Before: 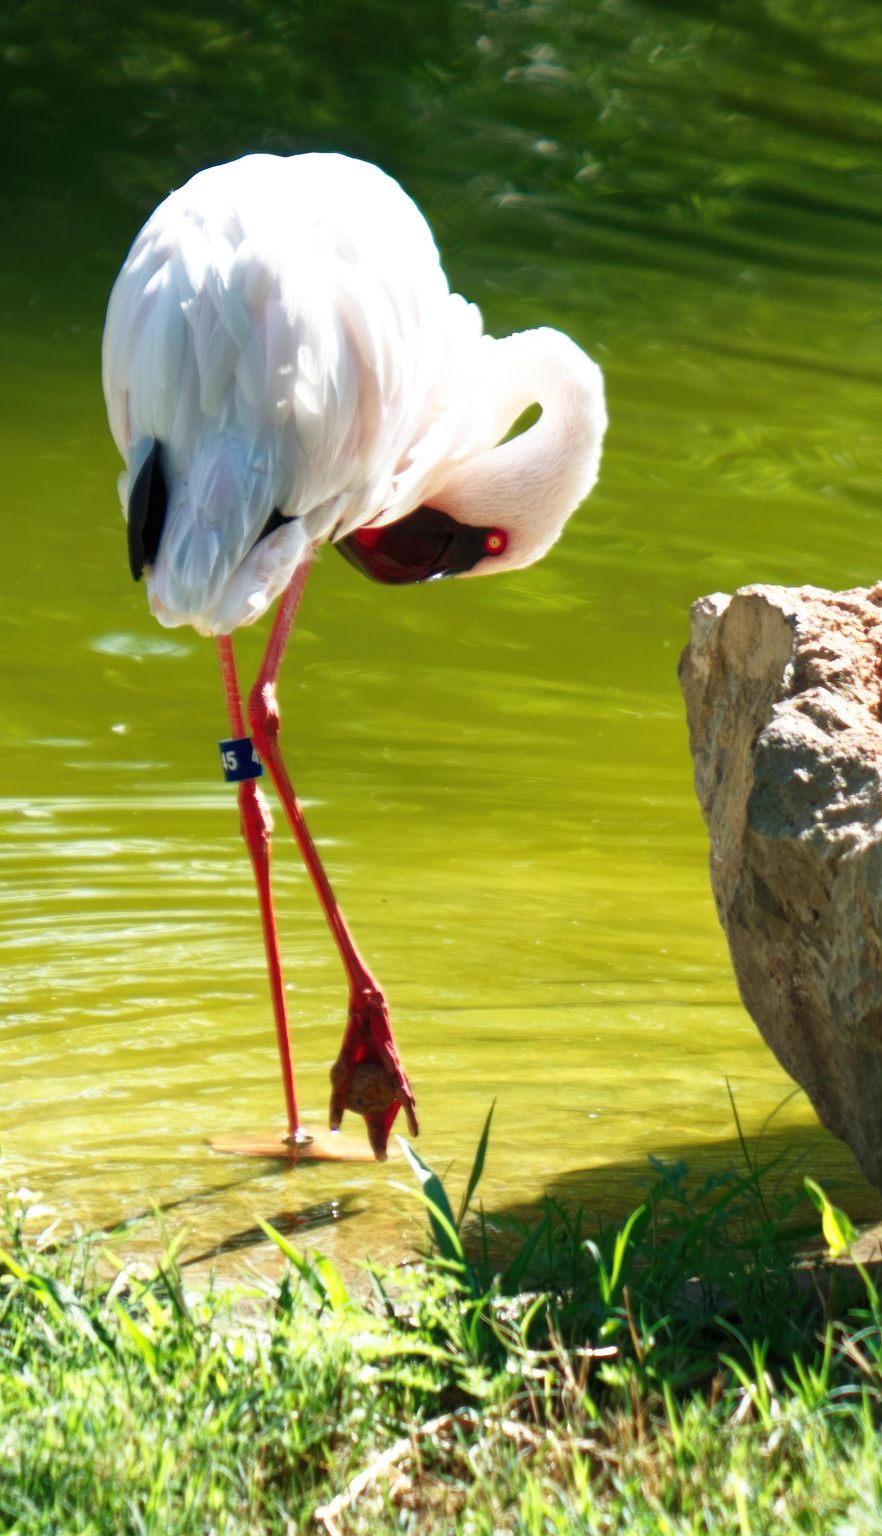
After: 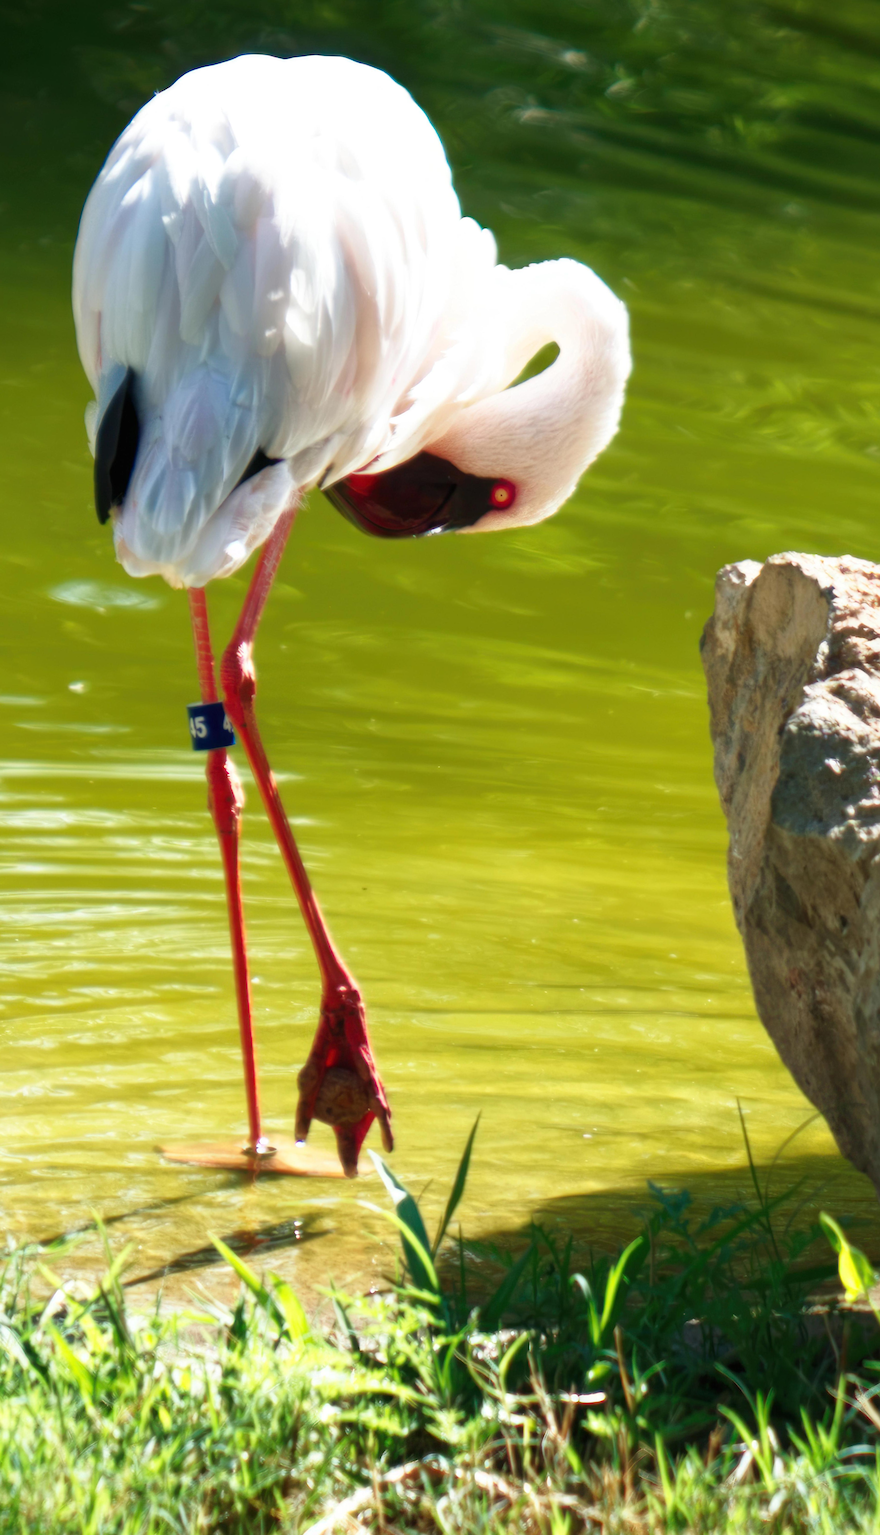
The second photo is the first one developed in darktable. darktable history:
crop and rotate: angle -2.05°, left 3.159%, top 3.776%, right 1.409%, bottom 0.655%
